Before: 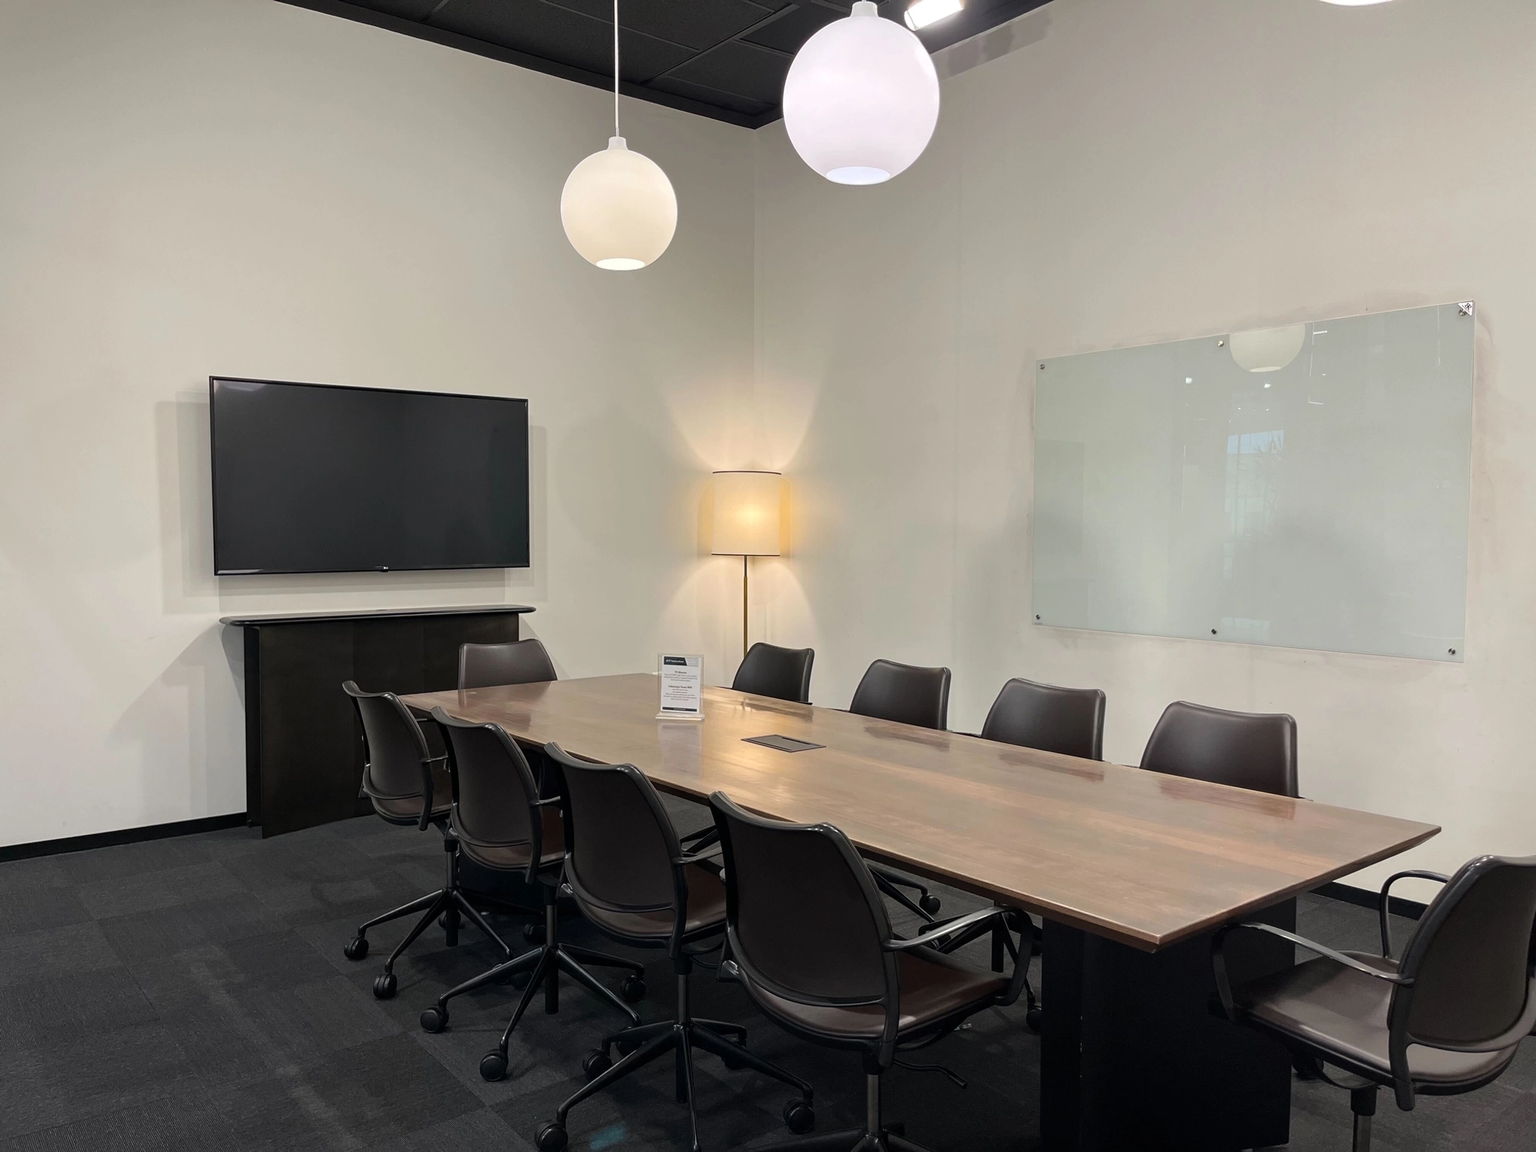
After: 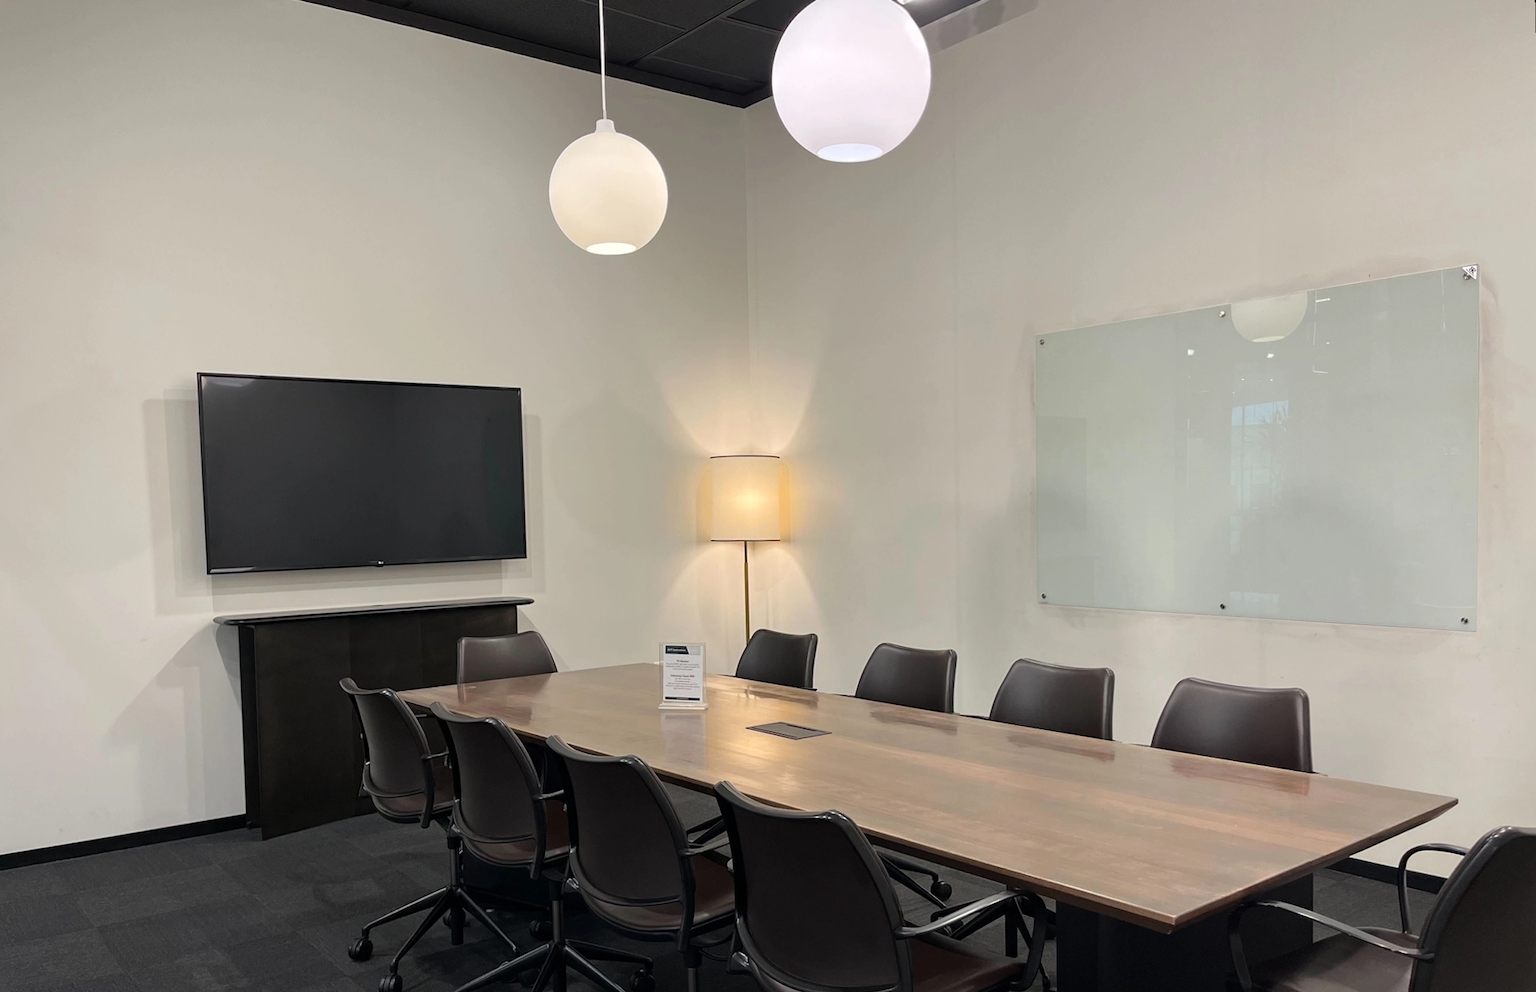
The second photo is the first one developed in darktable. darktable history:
rotate and perspective: rotation -1.42°, crop left 0.016, crop right 0.984, crop top 0.035, crop bottom 0.965
crop and rotate: top 0%, bottom 11.49%
